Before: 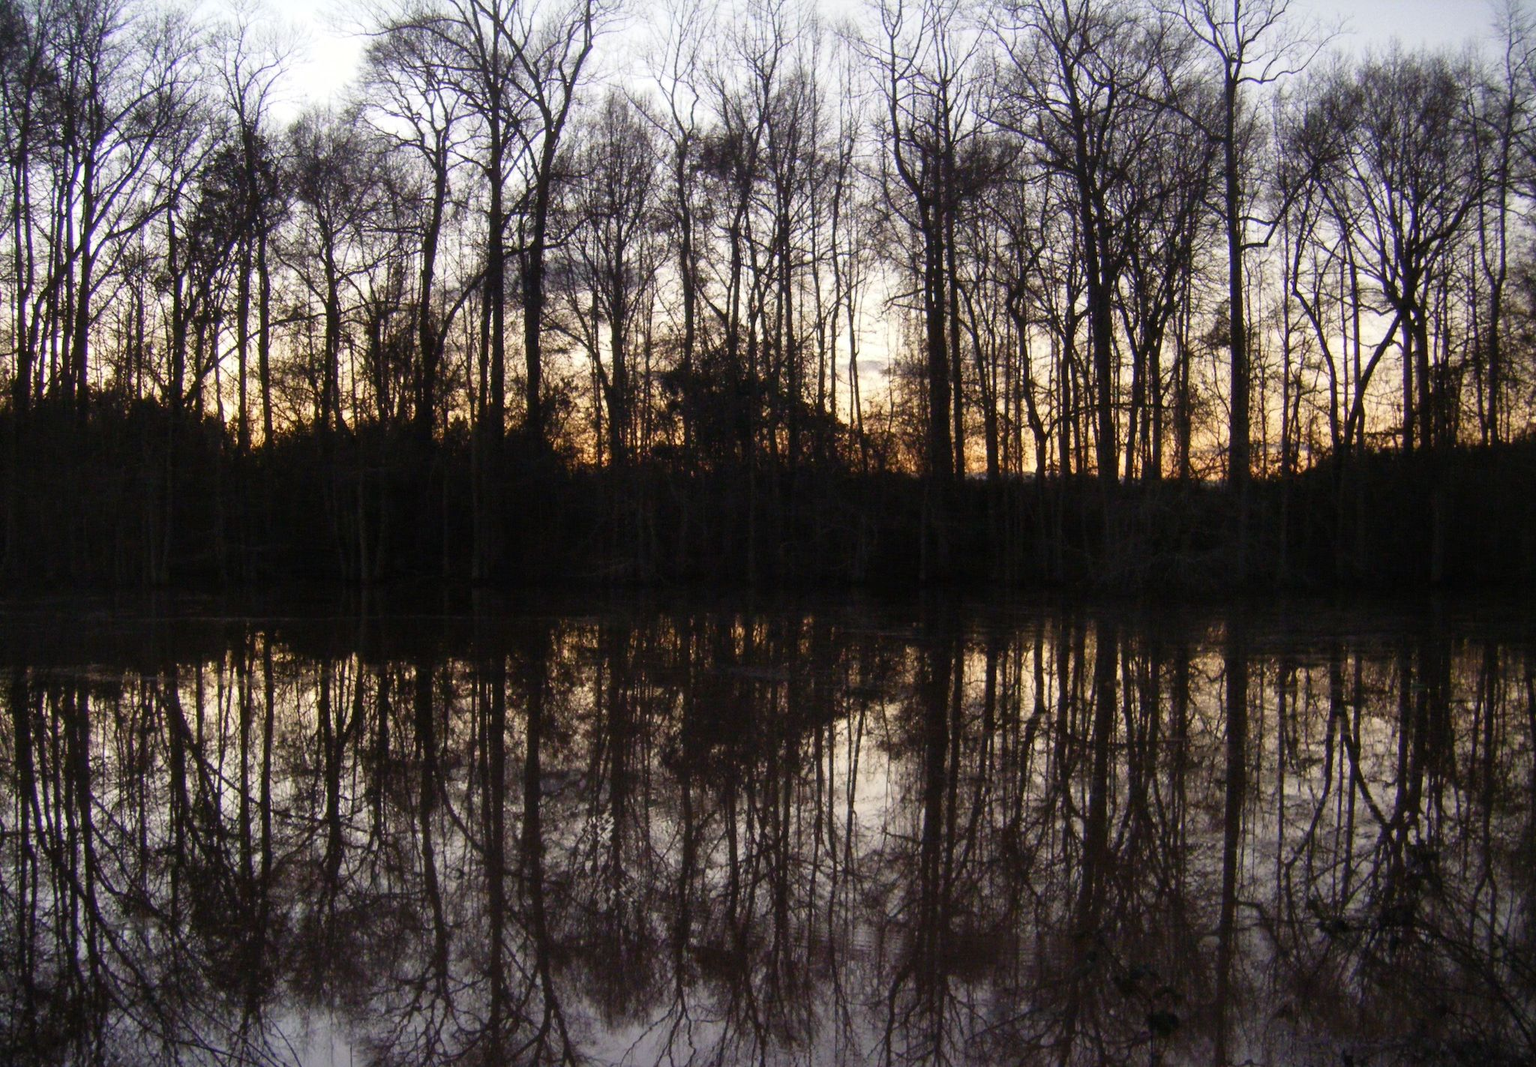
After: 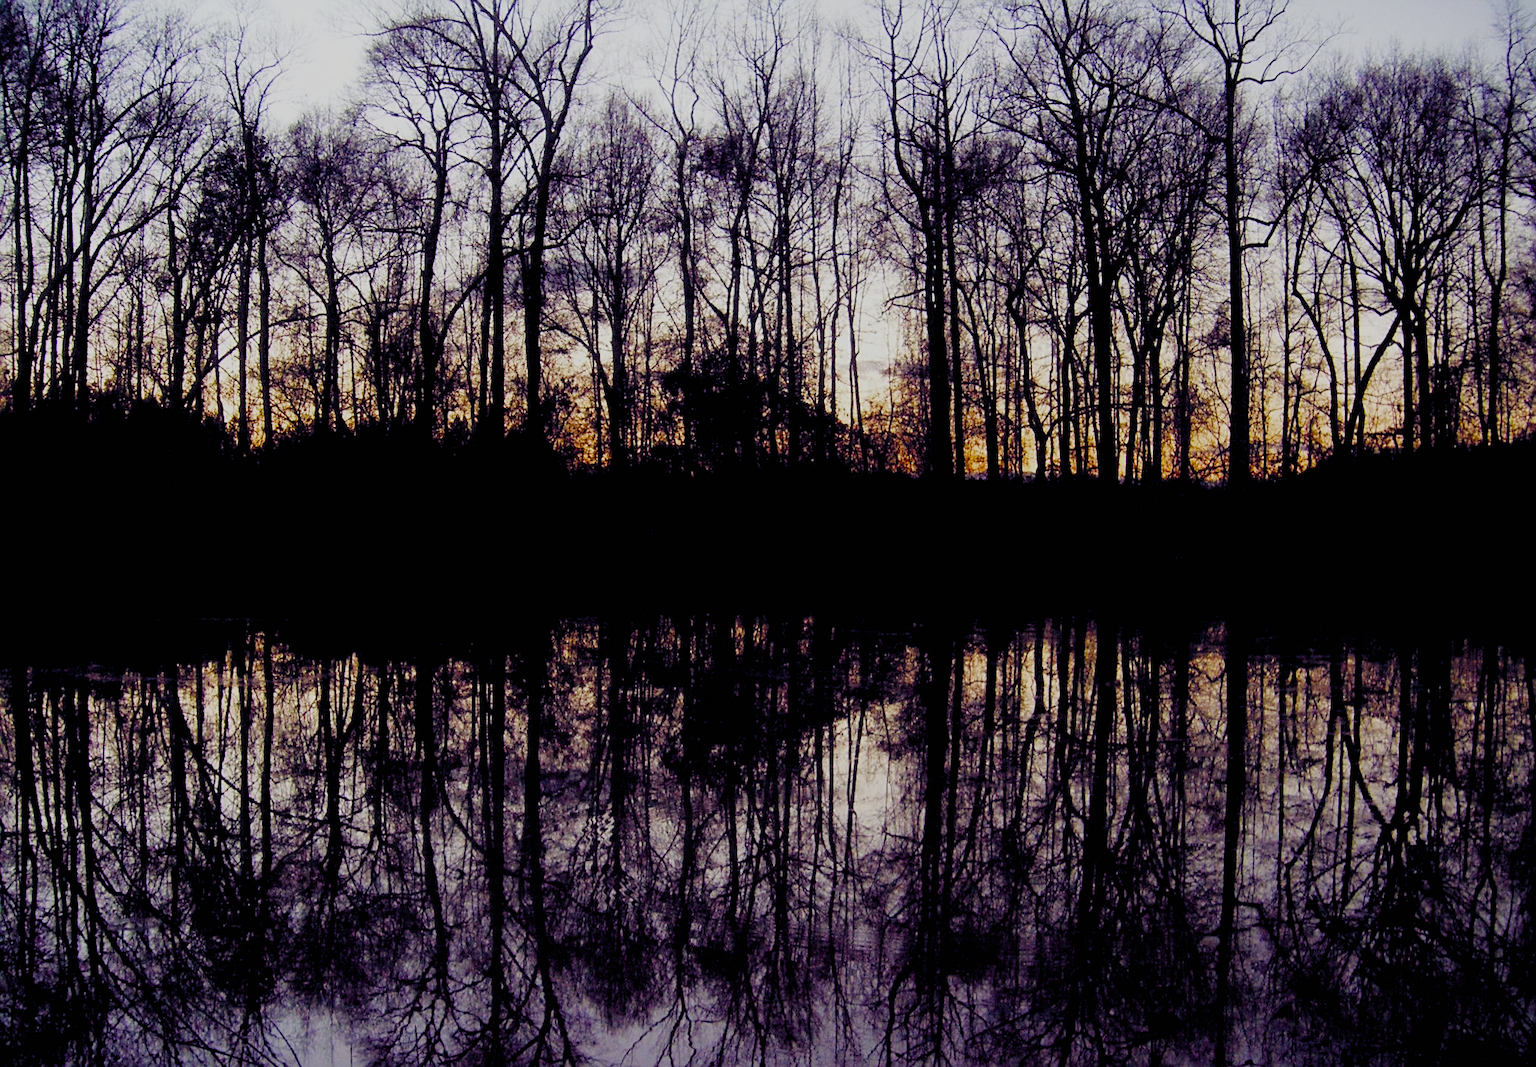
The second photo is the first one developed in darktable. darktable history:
sharpen: on, module defaults
color balance rgb: shadows lift › luminance 0.421%, shadows lift › chroma 6.792%, shadows lift › hue 298.08°, global offset › luminance 0.43%, global offset › chroma 0.212%, global offset › hue 255.15°, perceptual saturation grading › global saturation 30.671%, saturation formula JzAzBz (2021)
color correction: highlights a* -0.083, highlights b* 0.071
filmic rgb: black relative exposure -7.12 EV, white relative exposure 5.38 EV, hardness 3.02, add noise in highlights 0.001, preserve chrominance no, color science v3 (2019), use custom middle-gray values true, contrast in highlights soft
